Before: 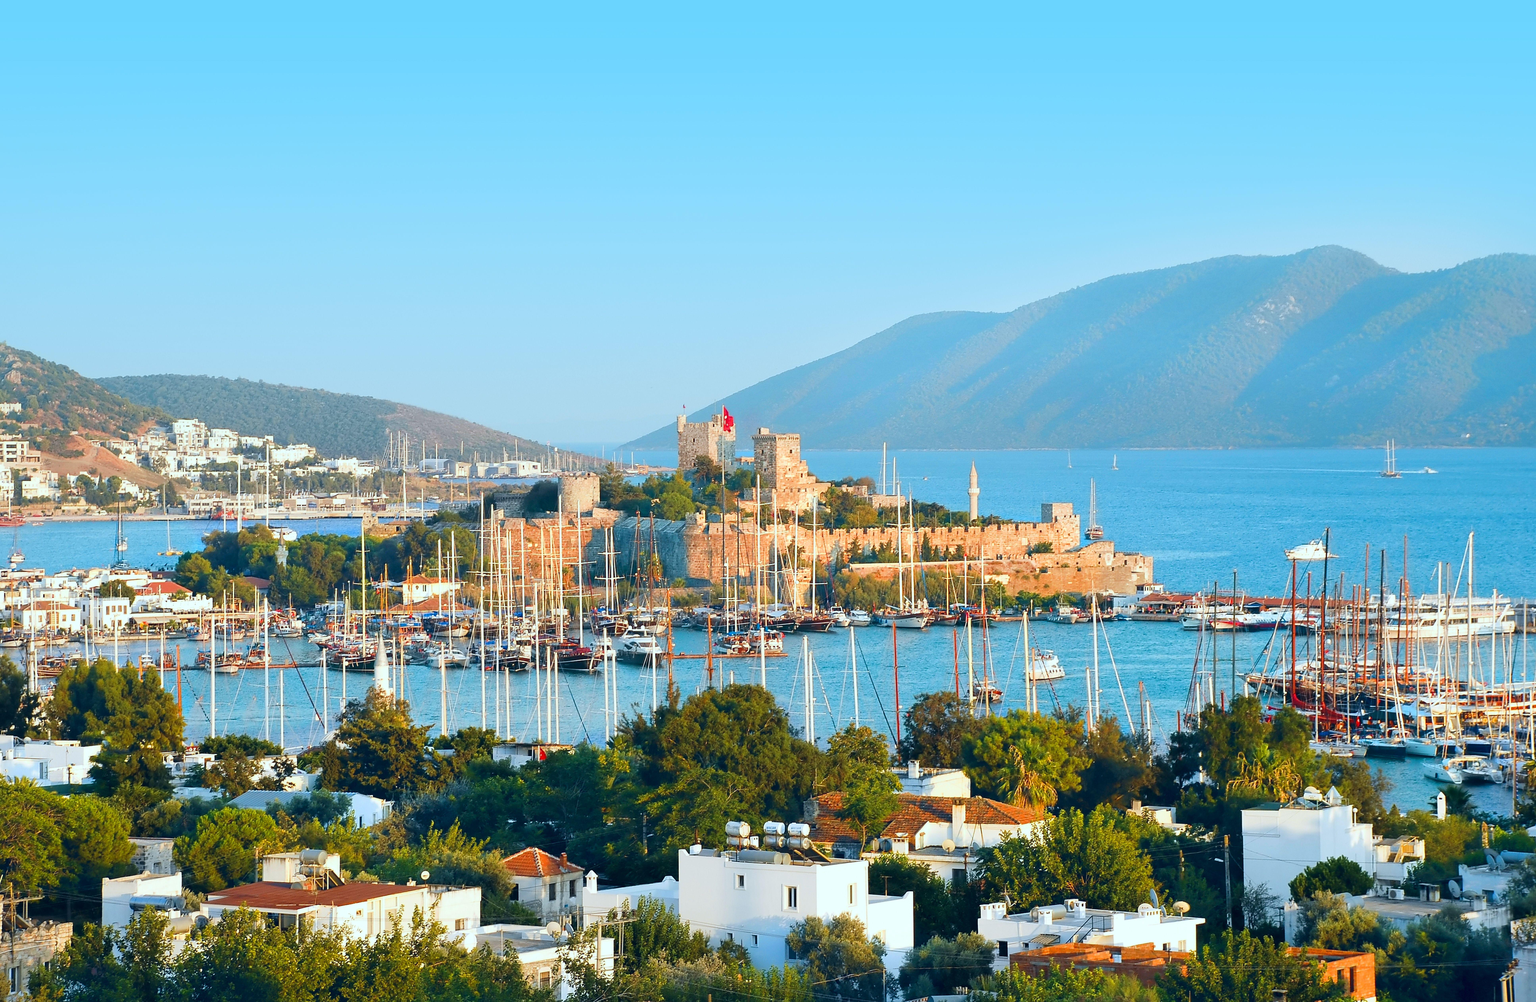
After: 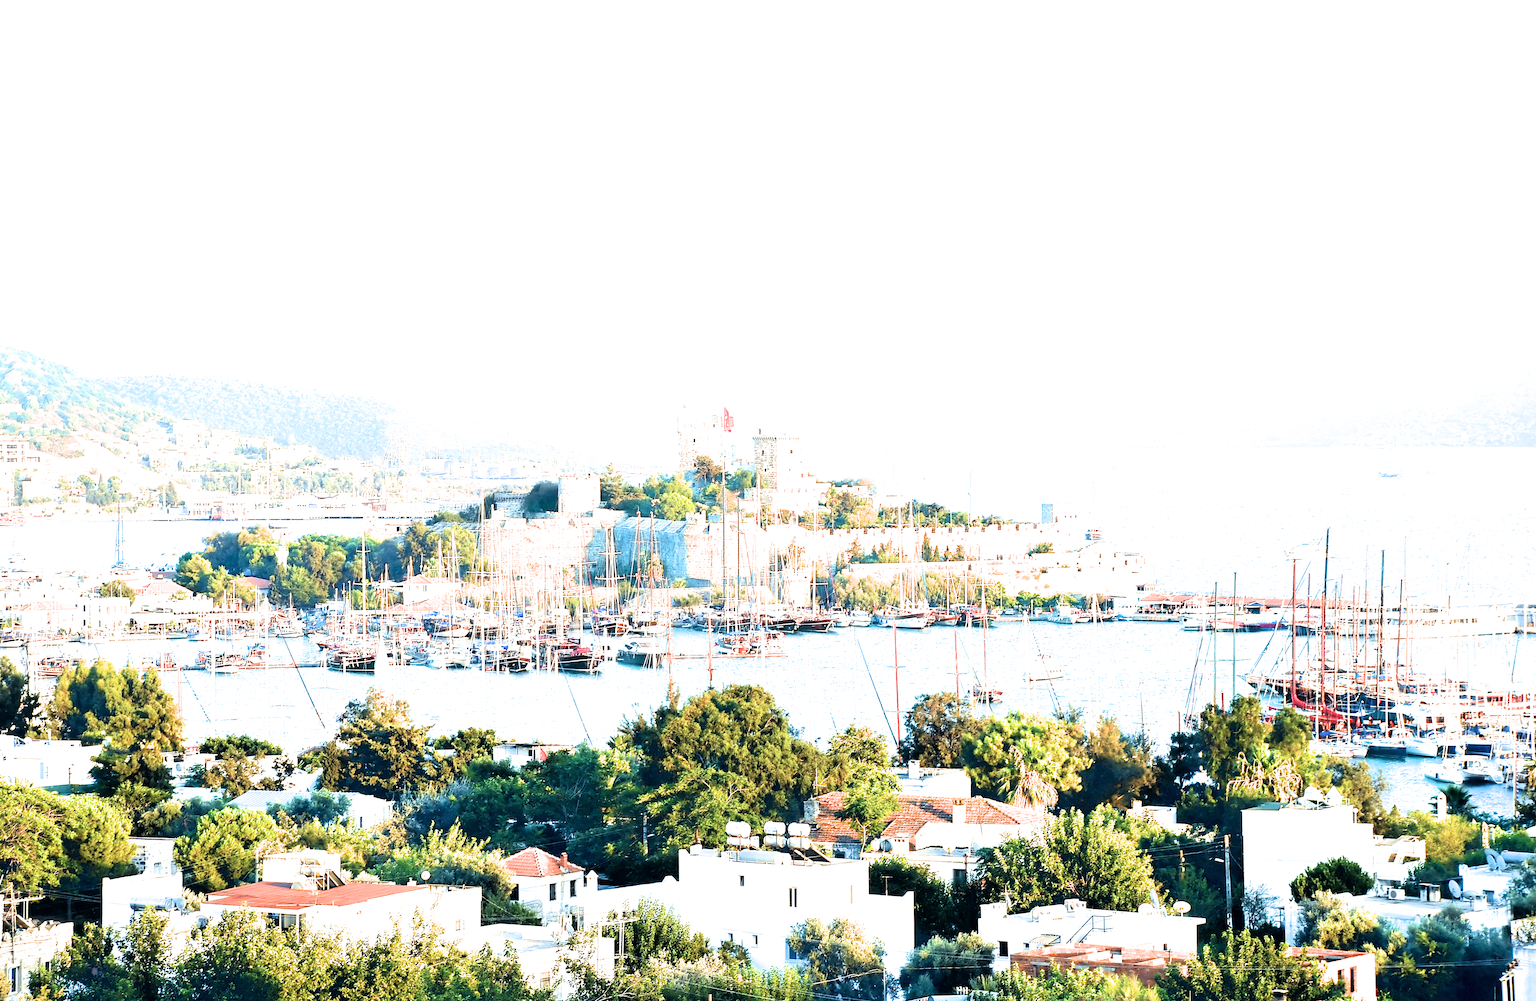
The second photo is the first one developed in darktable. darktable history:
filmic rgb: black relative exposure -3.77 EV, white relative exposure 2.4 EV, threshold 2.95 EV, dynamic range scaling -49.68%, hardness 3.46, latitude 29.29%, contrast 1.792, color science v6 (2022), enable highlight reconstruction true
exposure: black level correction 0, exposure 1.669 EV, compensate exposure bias true, compensate highlight preservation false
